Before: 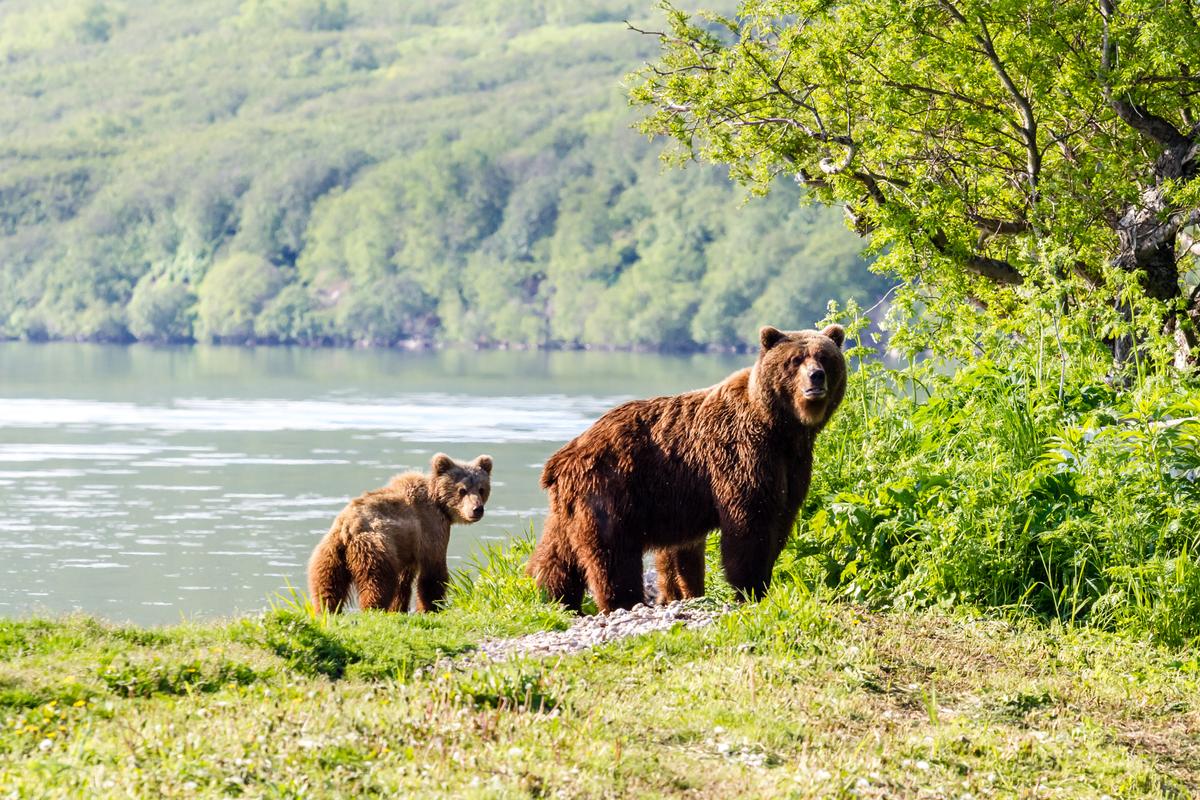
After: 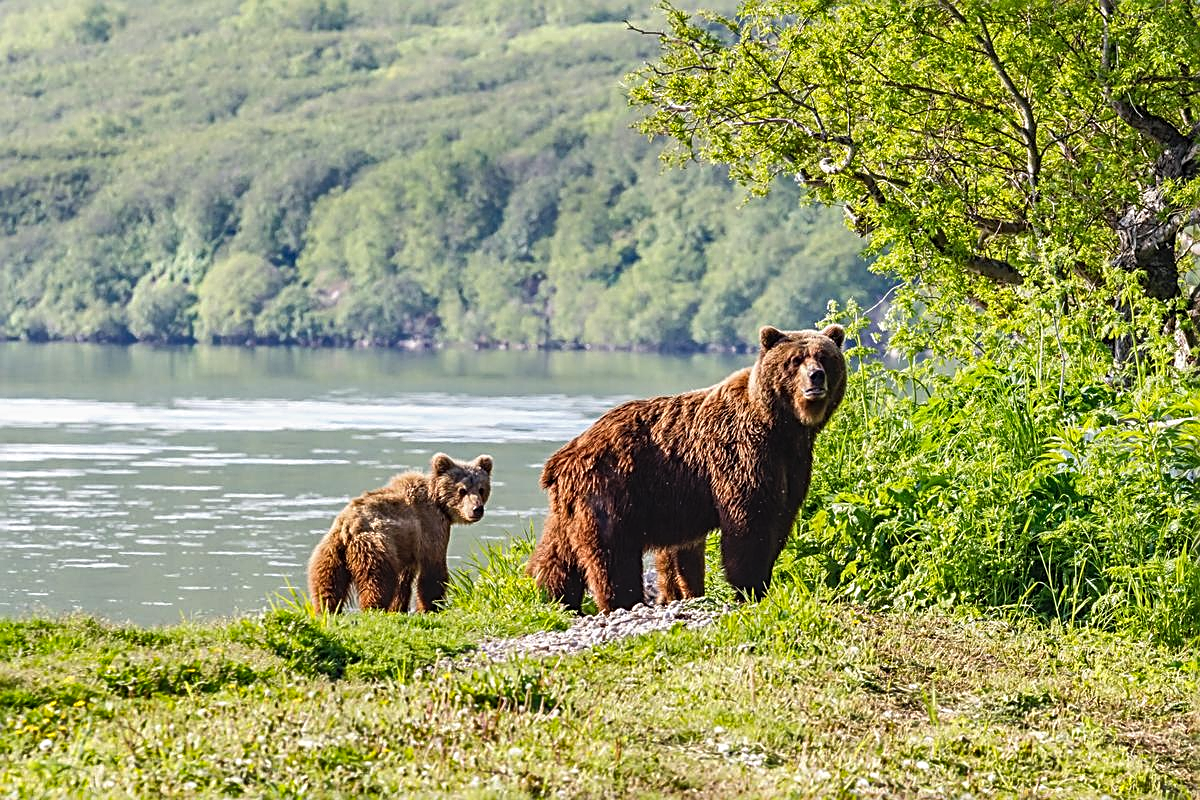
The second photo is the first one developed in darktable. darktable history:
sharpen: radius 2.622, amount 0.693
local contrast: detail 110%
shadows and highlights: shadows 43.49, white point adjustment -1.63, soften with gaussian
